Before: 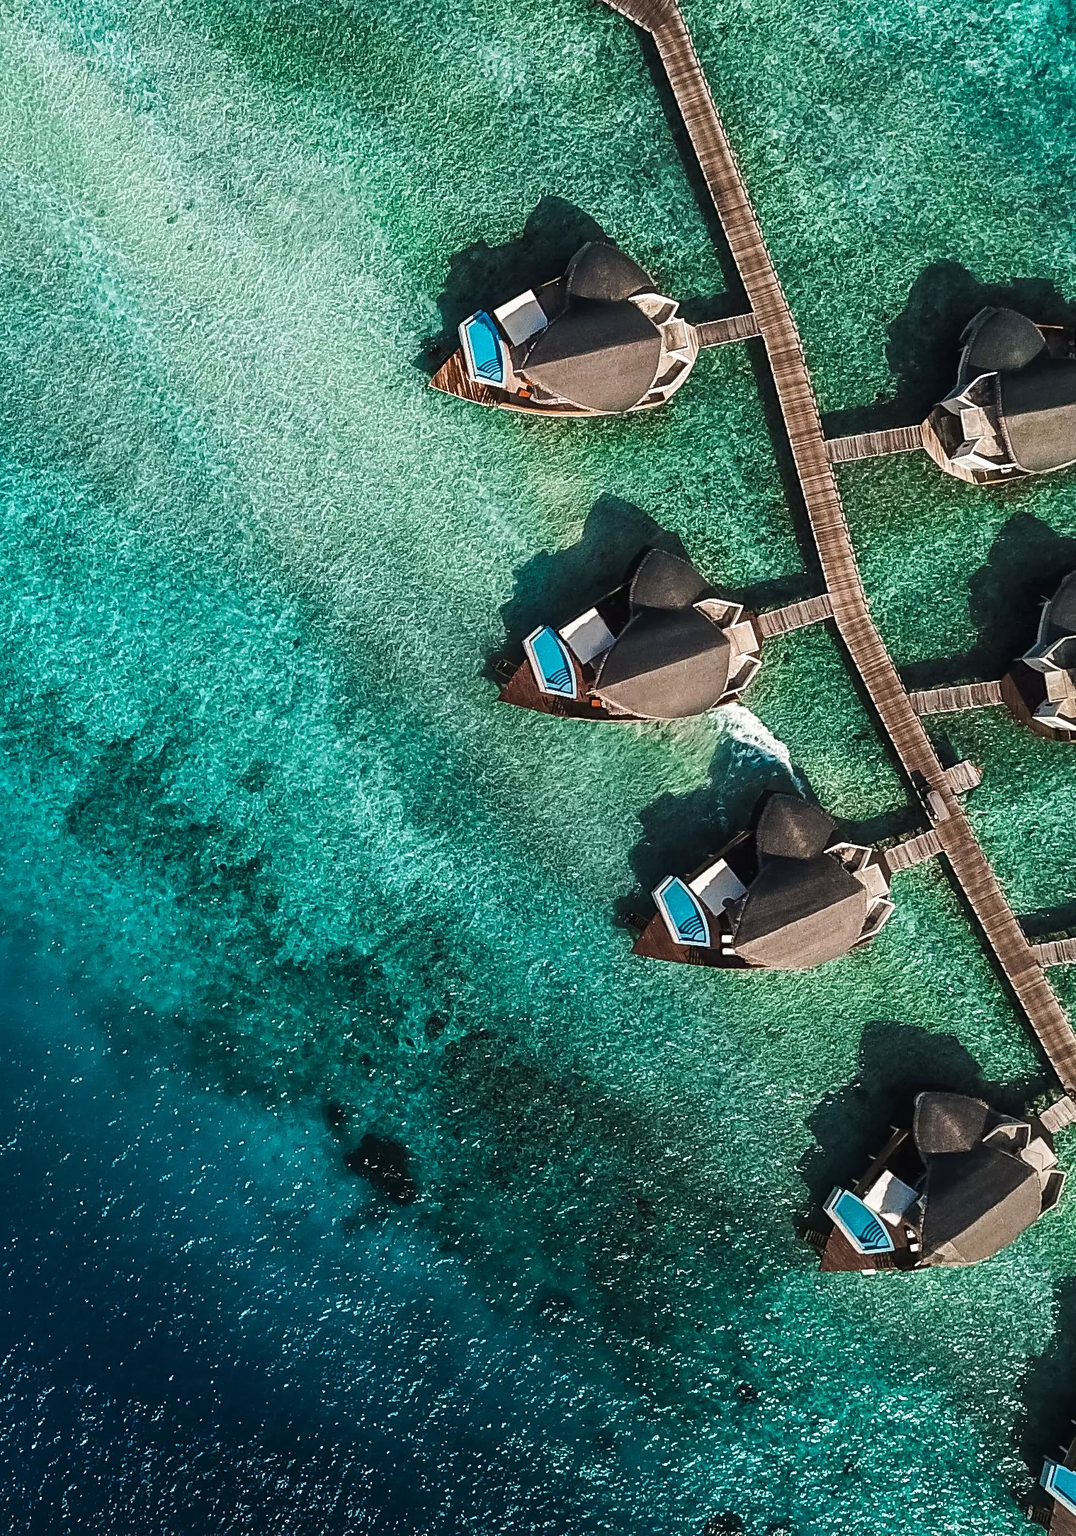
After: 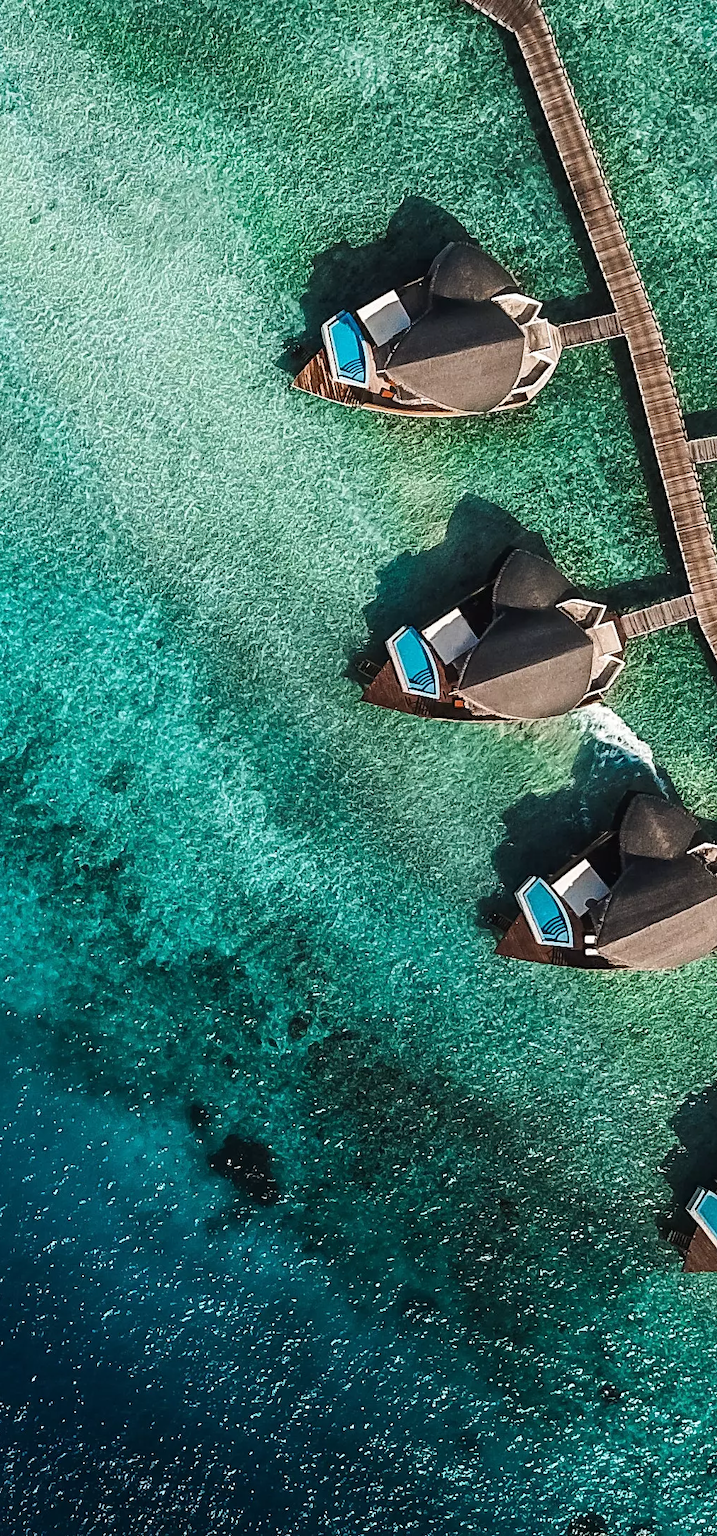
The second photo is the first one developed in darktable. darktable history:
crop and rotate: left 12.779%, right 20.557%
